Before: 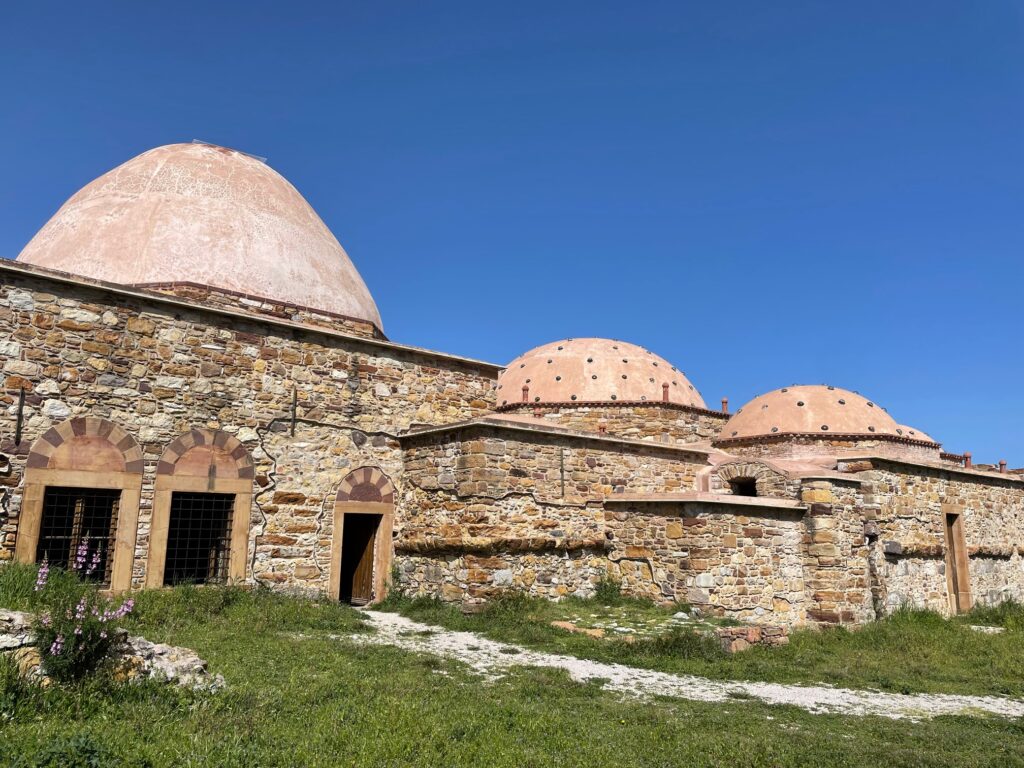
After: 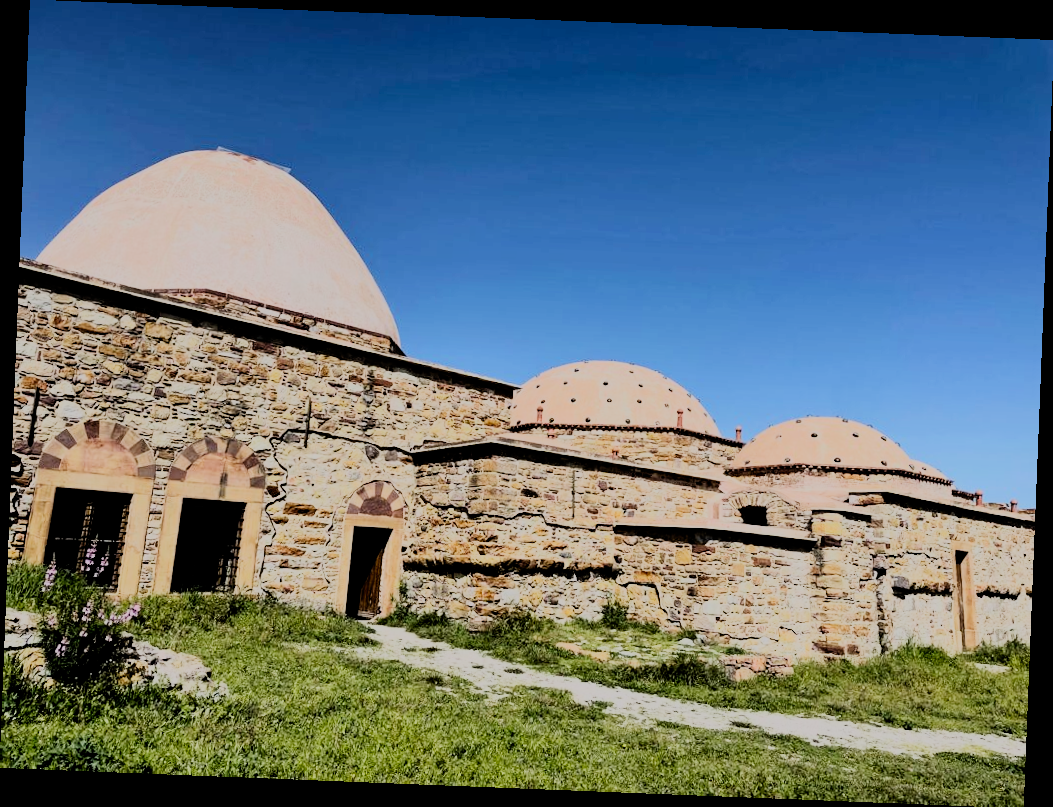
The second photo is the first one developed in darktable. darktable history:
filmic rgb: middle gray luminance 29%, black relative exposure -10.3 EV, white relative exposure 5.5 EV, threshold 6 EV, target black luminance 0%, hardness 3.95, latitude 2.04%, contrast 1.132, highlights saturation mix 5%, shadows ↔ highlights balance 15.11%, add noise in highlights 0, preserve chrominance no, color science v3 (2019), use custom middle-gray values true, iterations of high-quality reconstruction 0, contrast in highlights soft, enable highlight reconstruction true
rotate and perspective: rotation 2.27°, automatic cropping off
rgb curve: curves: ch0 [(0, 0) (0.21, 0.15) (0.24, 0.21) (0.5, 0.75) (0.75, 0.96) (0.89, 0.99) (1, 1)]; ch1 [(0, 0.02) (0.21, 0.13) (0.25, 0.2) (0.5, 0.67) (0.75, 0.9) (0.89, 0.97) (1, 1)]; ch2 [(0, 0.02) (0.21, 0.13) (0.25, 0.2) (0.5, 0.67) (0.75, 0.9) (0.89, 0.97) (1, 1)], compensate middle gray true
graduated density: on, module defaults
